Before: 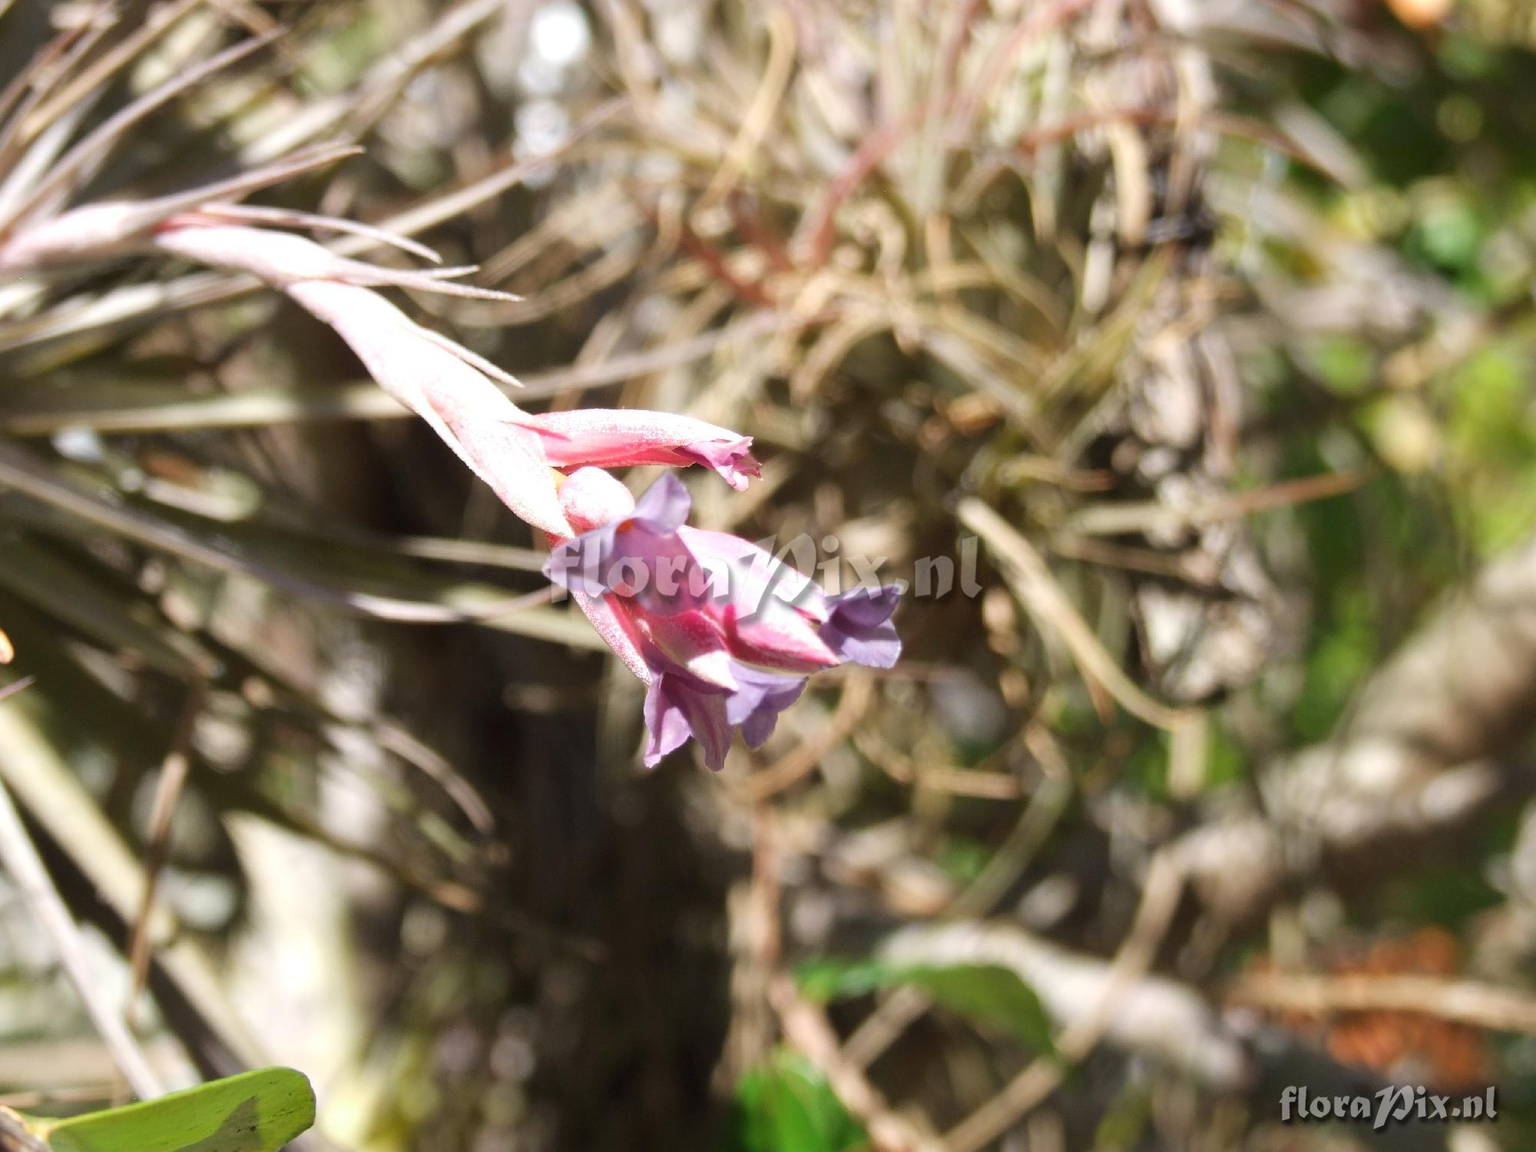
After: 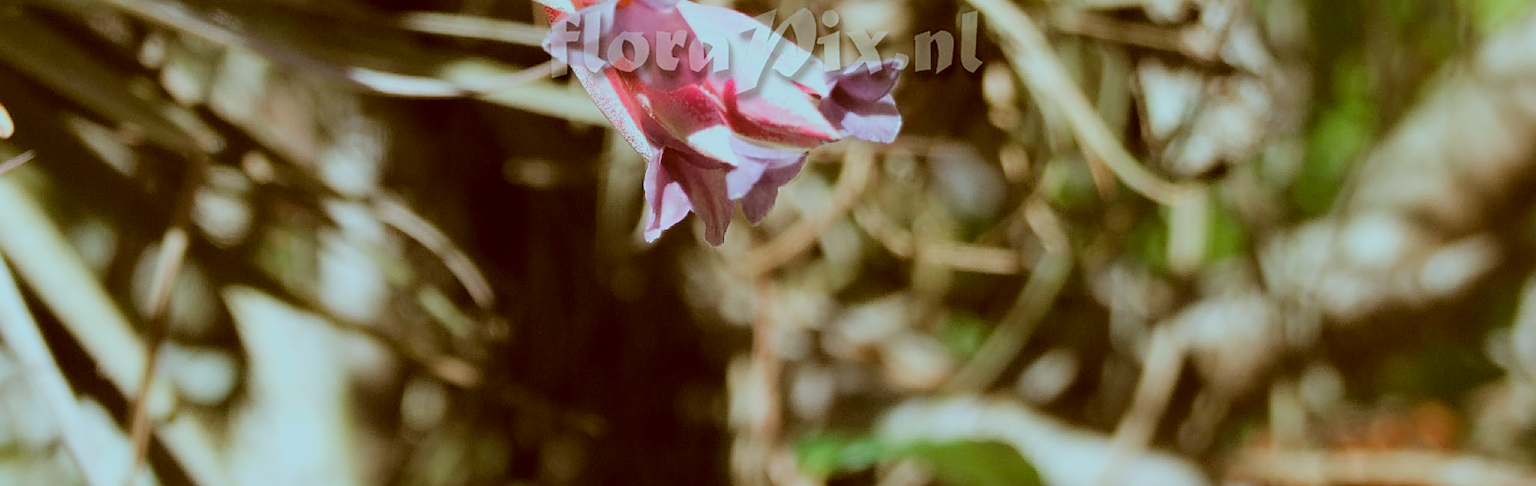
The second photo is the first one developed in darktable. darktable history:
crop: top 45.609%, bottom 12.105%
filmic rgb: black relative exposure -7.65 EV, white relative exposure 4.56 EV, threshold 2.97 EV, hardness 3.61, add noise in highlights 0, preserve chrominance luminance Y, color science v3 (2019), use custom middle-gray values true, contrast in highlights soft, enable highlight reconstruction true
sharpen: amount 0.495
color correction: highlights a* -14.94, highlights b* -16.9, shadows a* 10.9, shadows b* 29.63
